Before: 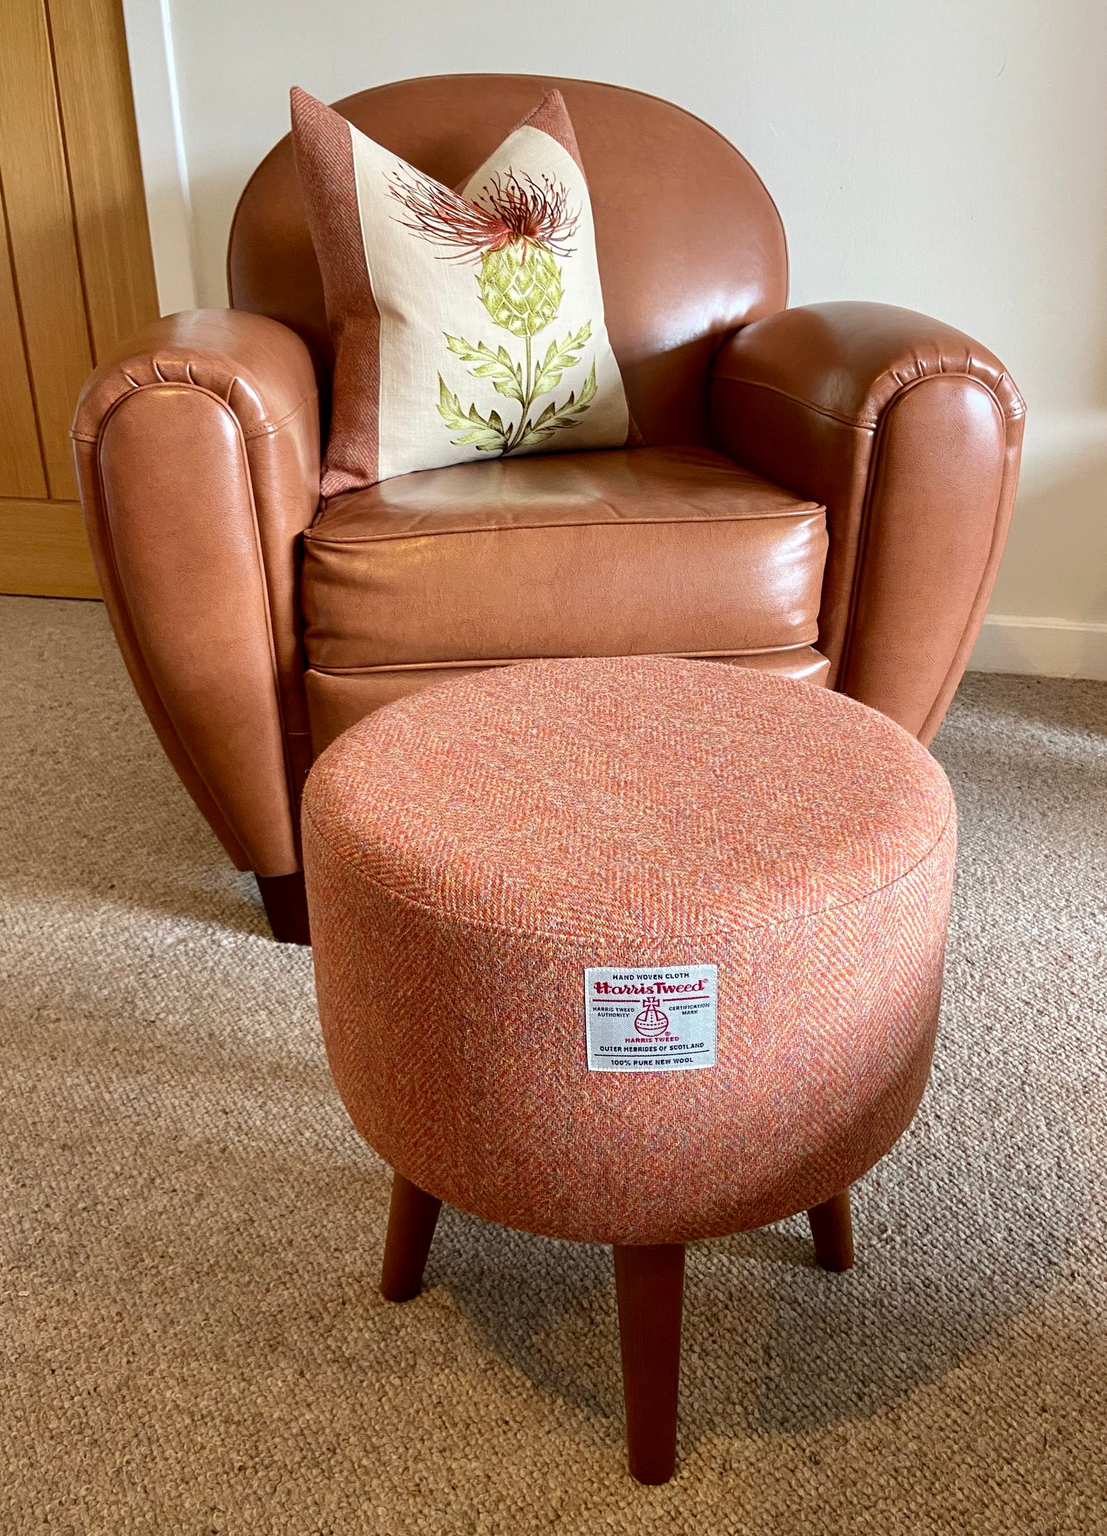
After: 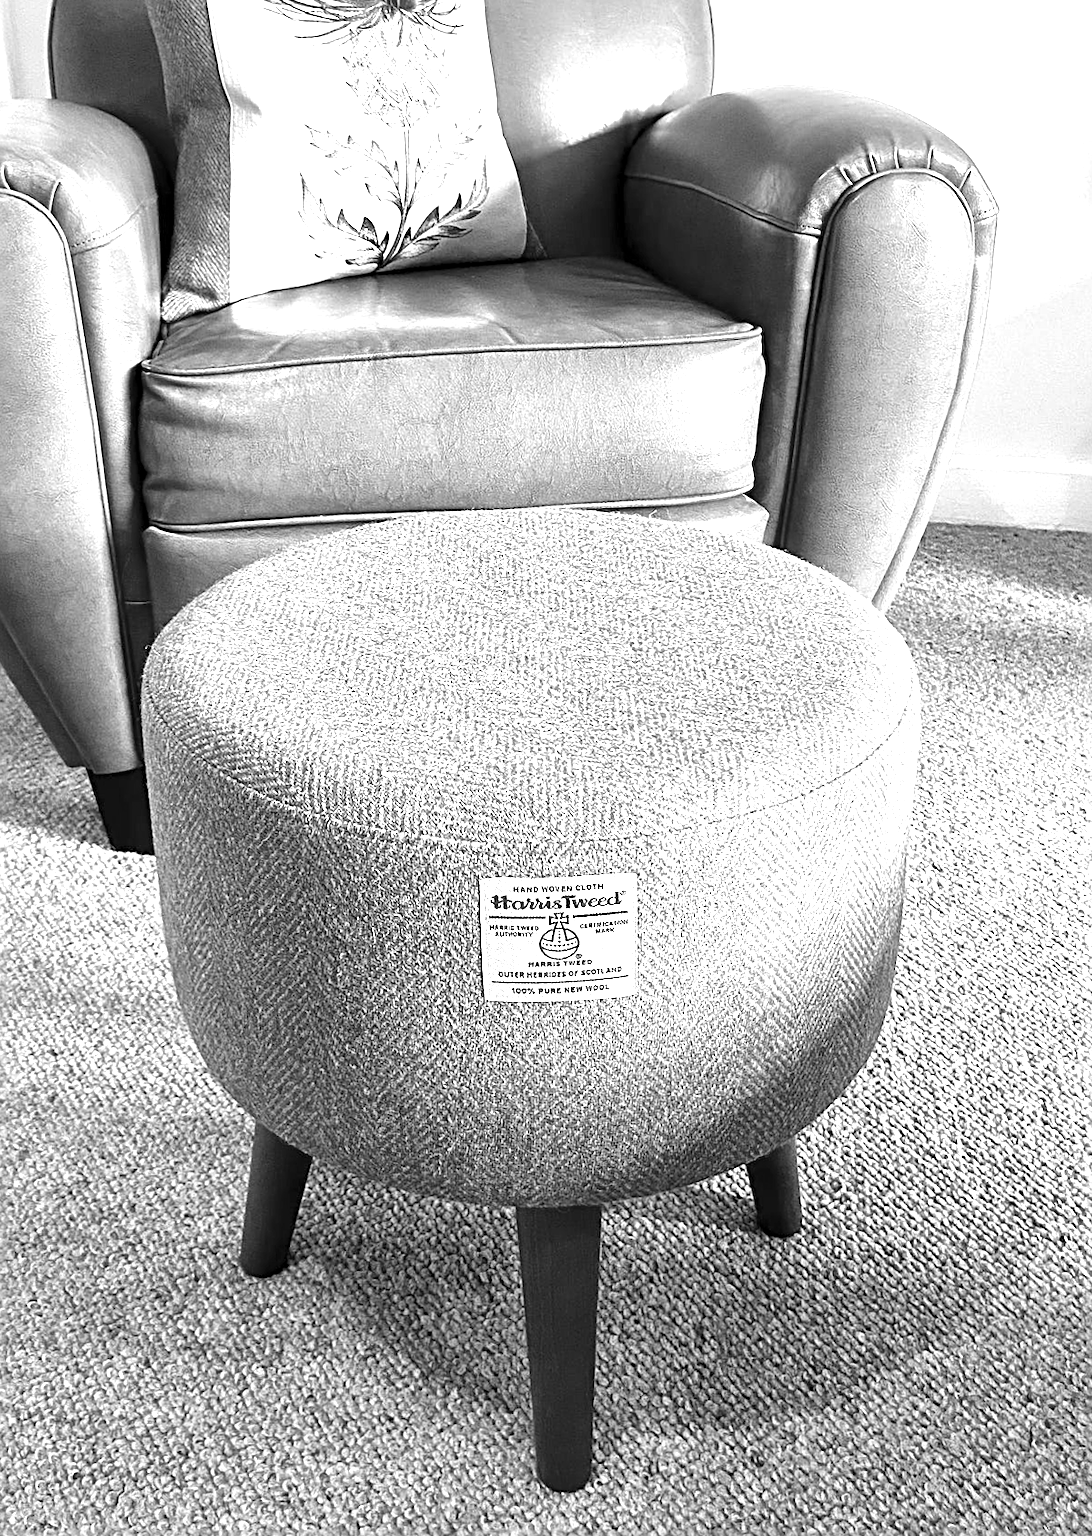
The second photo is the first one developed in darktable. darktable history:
rotate and perspective: rotation -0.45°, automatic cropping original format, crop left 0.008, crop right 0.992, crop top 0.012, crop bottom 0.988
sharpen: radius 2.767
monochrome: a 16.01, b -2.65, highlights 0.52
color correction: highlights a* 6.27, highlights b* 8.19, shadows a* 5.94, shadows b* 7.23, saturation 0.9
crop: left 16.315%, top 14.246%
exposure: black level correction 0, exposure 1.35 EV, compensate exposure bias true, compensate highlight preservation false
local contrast: mode bilateral grid, contrast 20, coarseness 50, detail 140%, midtone range 0.2
